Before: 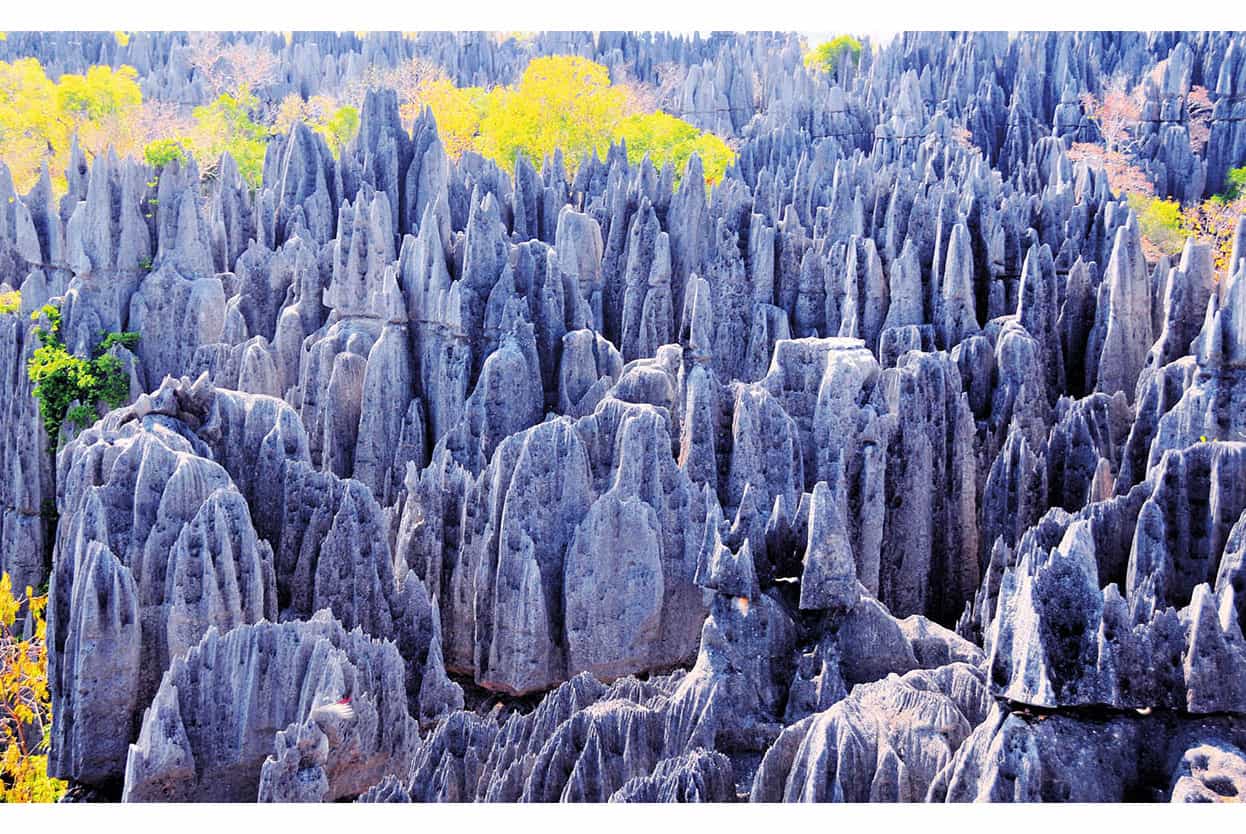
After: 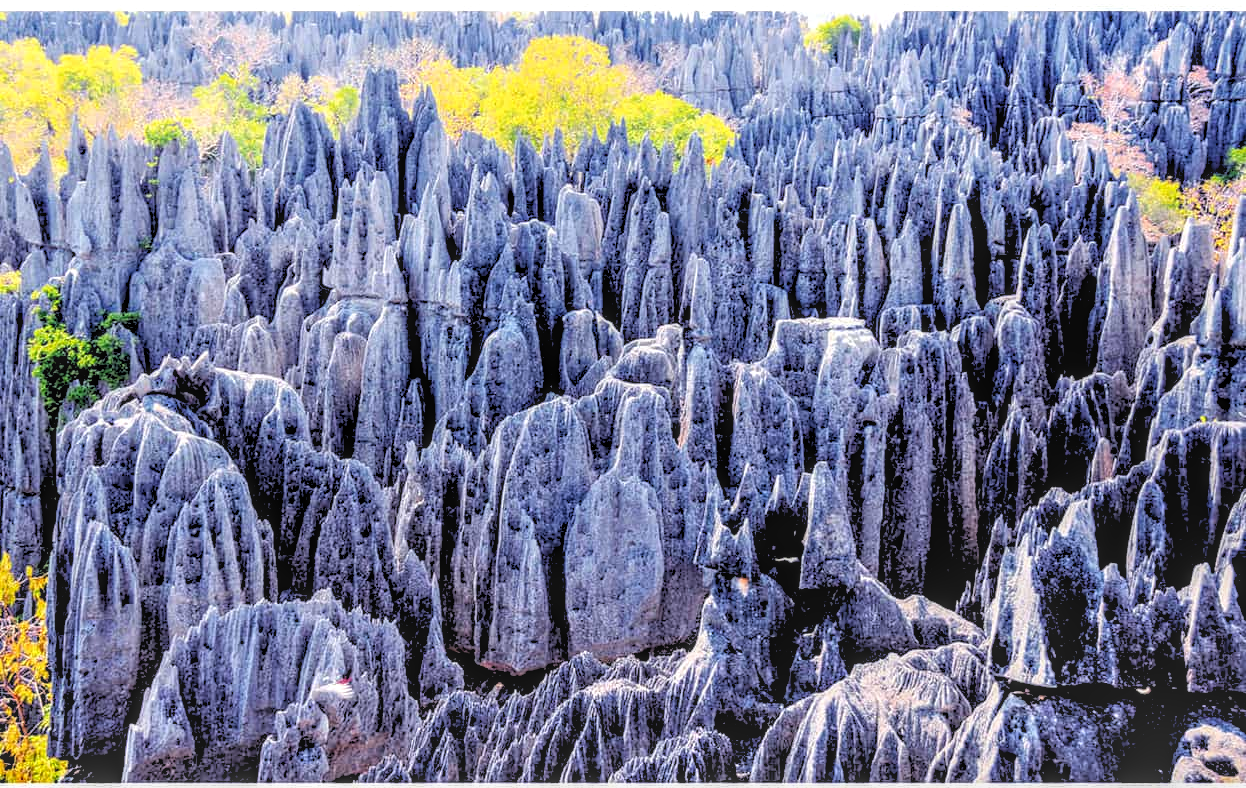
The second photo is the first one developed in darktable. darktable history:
rgb levels: levels [[0.029, 0.461, 0.922], [0, 0.5, 1], [0, 0.5, 1]]
crop and rotate: top 2.479%, bottom 3.018%
local contrast: highlights 0%, shadows 0%, detail 133%
